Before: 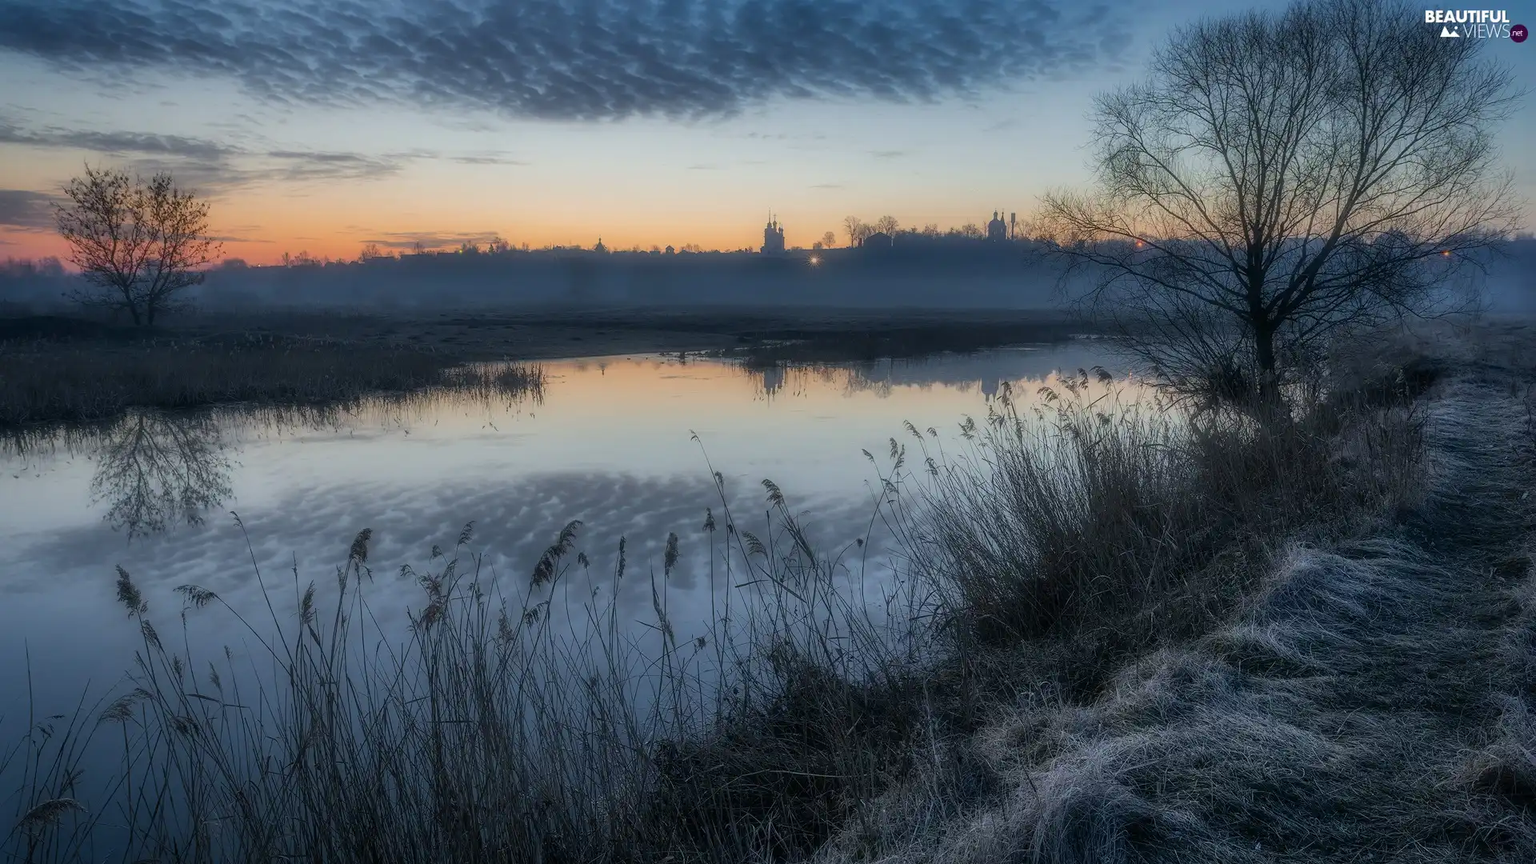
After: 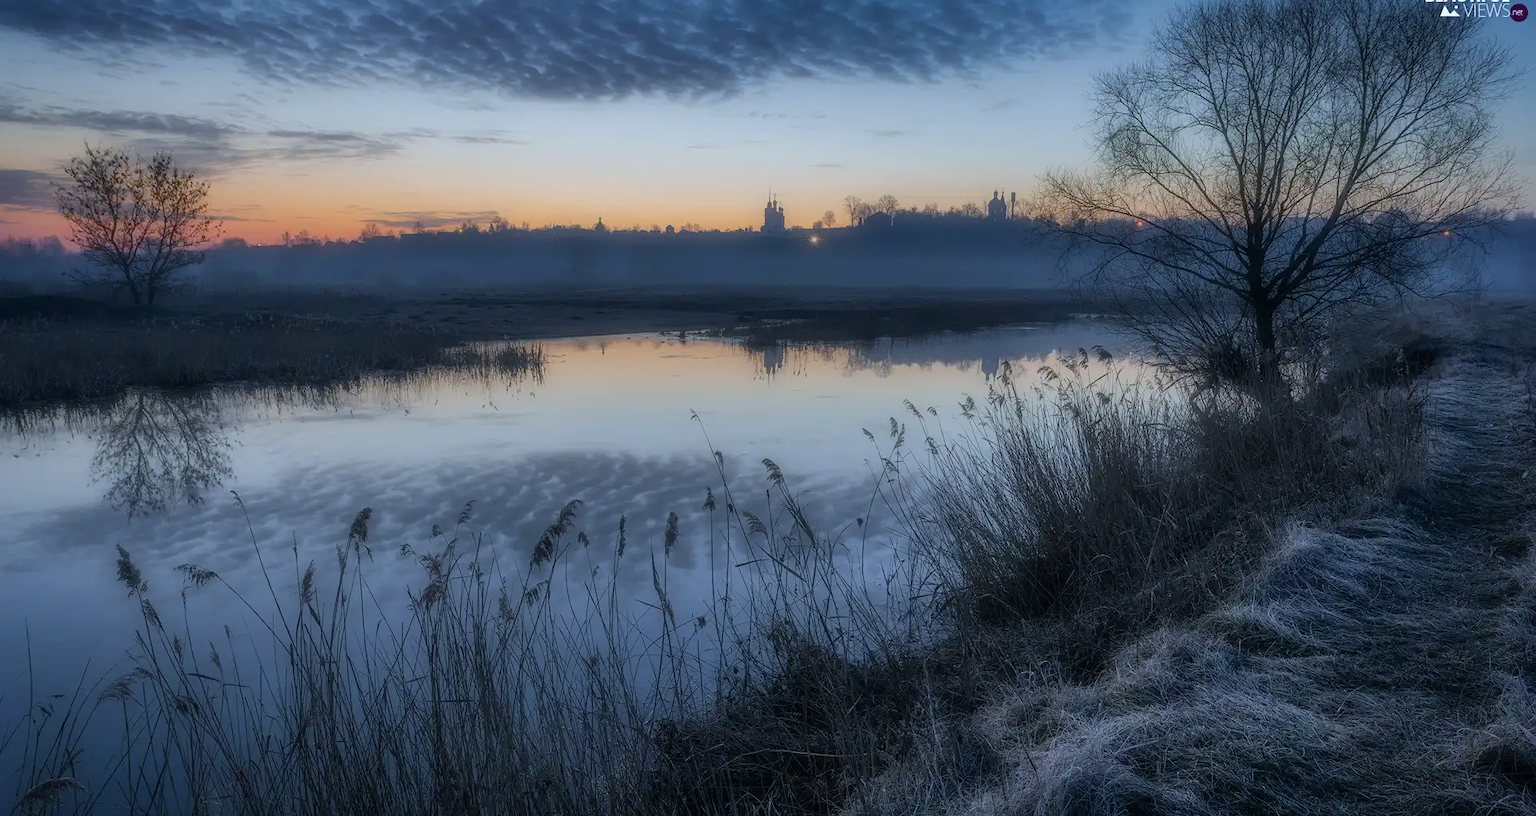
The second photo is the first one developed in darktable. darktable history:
exposure: exposure -0.072 EV, compensate highlight preservation false
white balance: red 0.954, blue 1.079
crop and rotate: top 2.479%, bottom 3.018%
